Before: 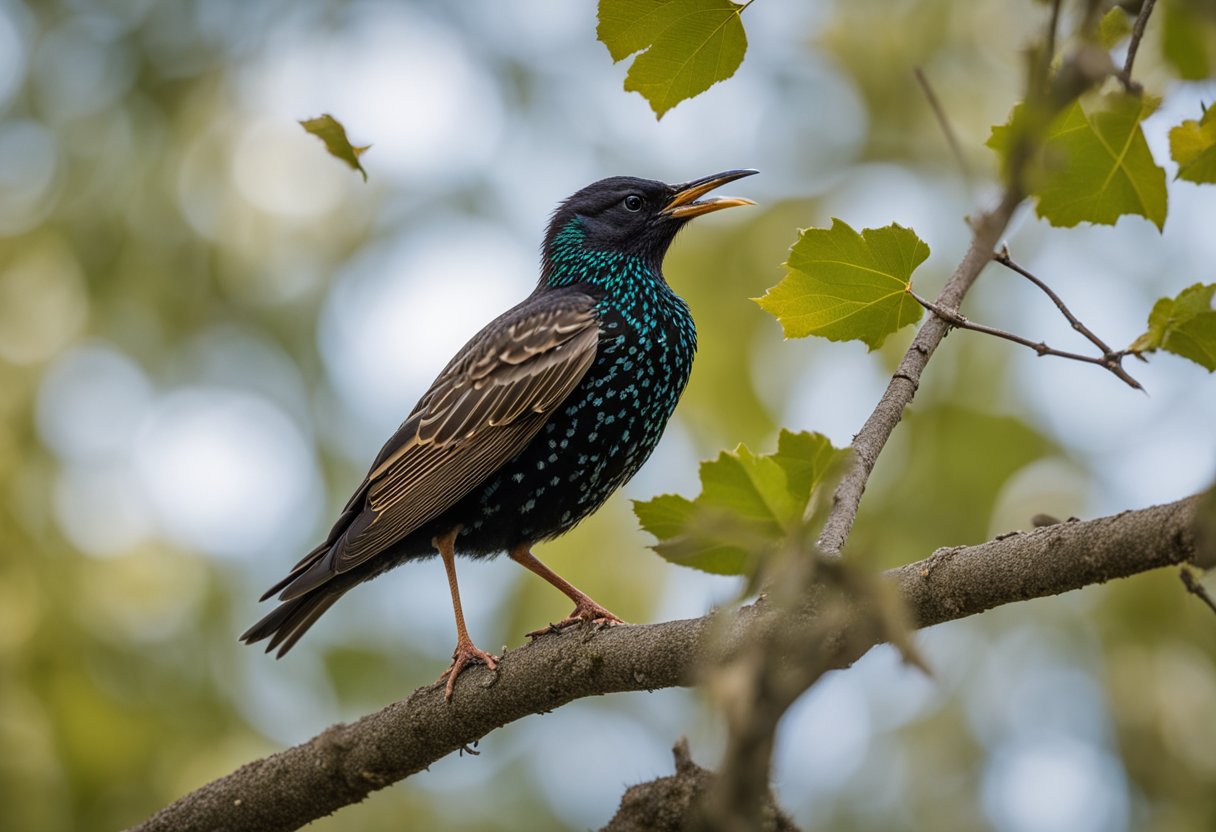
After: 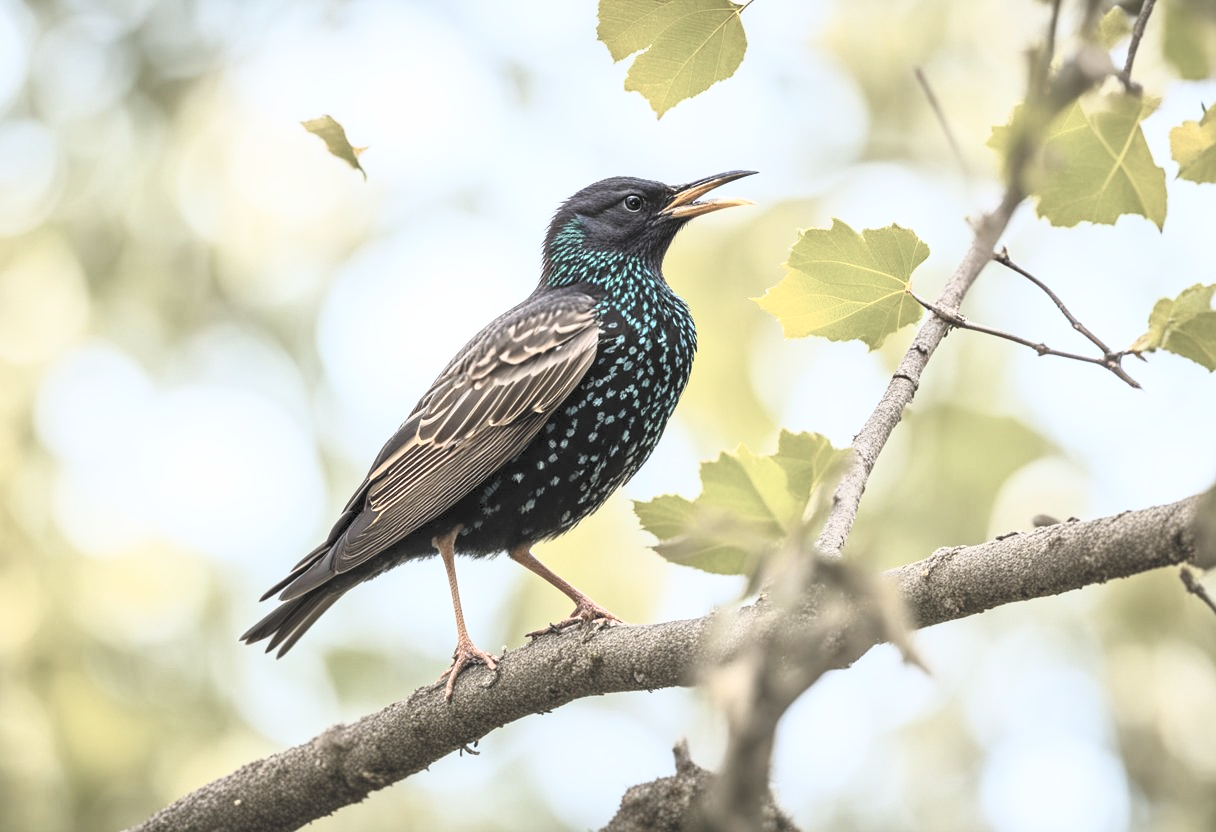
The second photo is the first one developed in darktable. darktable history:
contrast brightness saturation: contrast 0.57, brightness 0.57, saturation -0.34
global tonemap: drago (0.7, 100)
